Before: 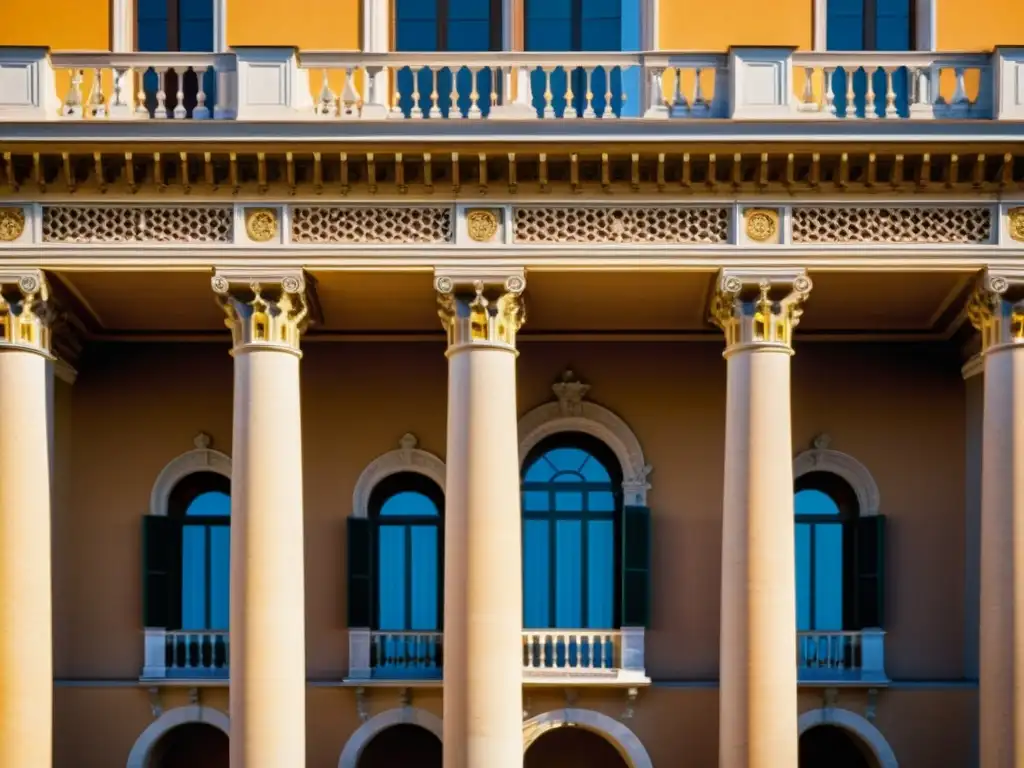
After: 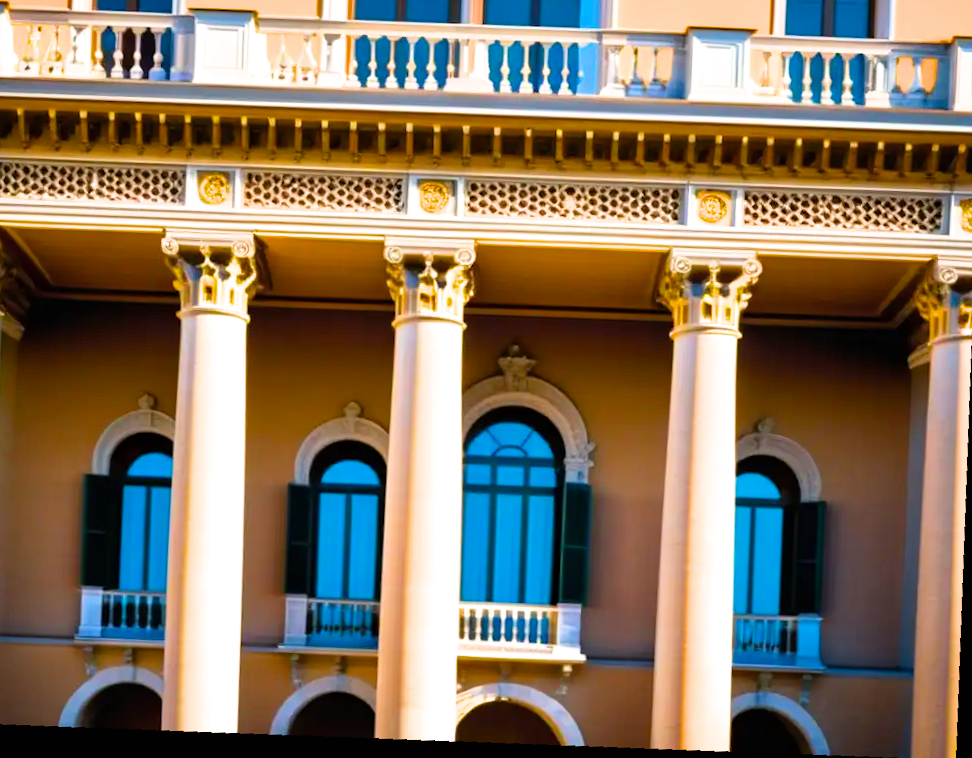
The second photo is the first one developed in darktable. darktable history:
crop and rotate: angle 1.96°, left 5.673%, top 5.673%
rotate and perspective: rotation 4.1°, automatic cropping off
color balance rgb: perceptual saturation grading › global saturation 20%, global vibrance 20%
filmic rgb: black relative exposure -9.5 EV, white relative exposure 3.02 EV, hardness 6.12
exposure: black level correction 0, exposure 1 EV, compensate highlight preservation false
vibrance: vibrance 20%
